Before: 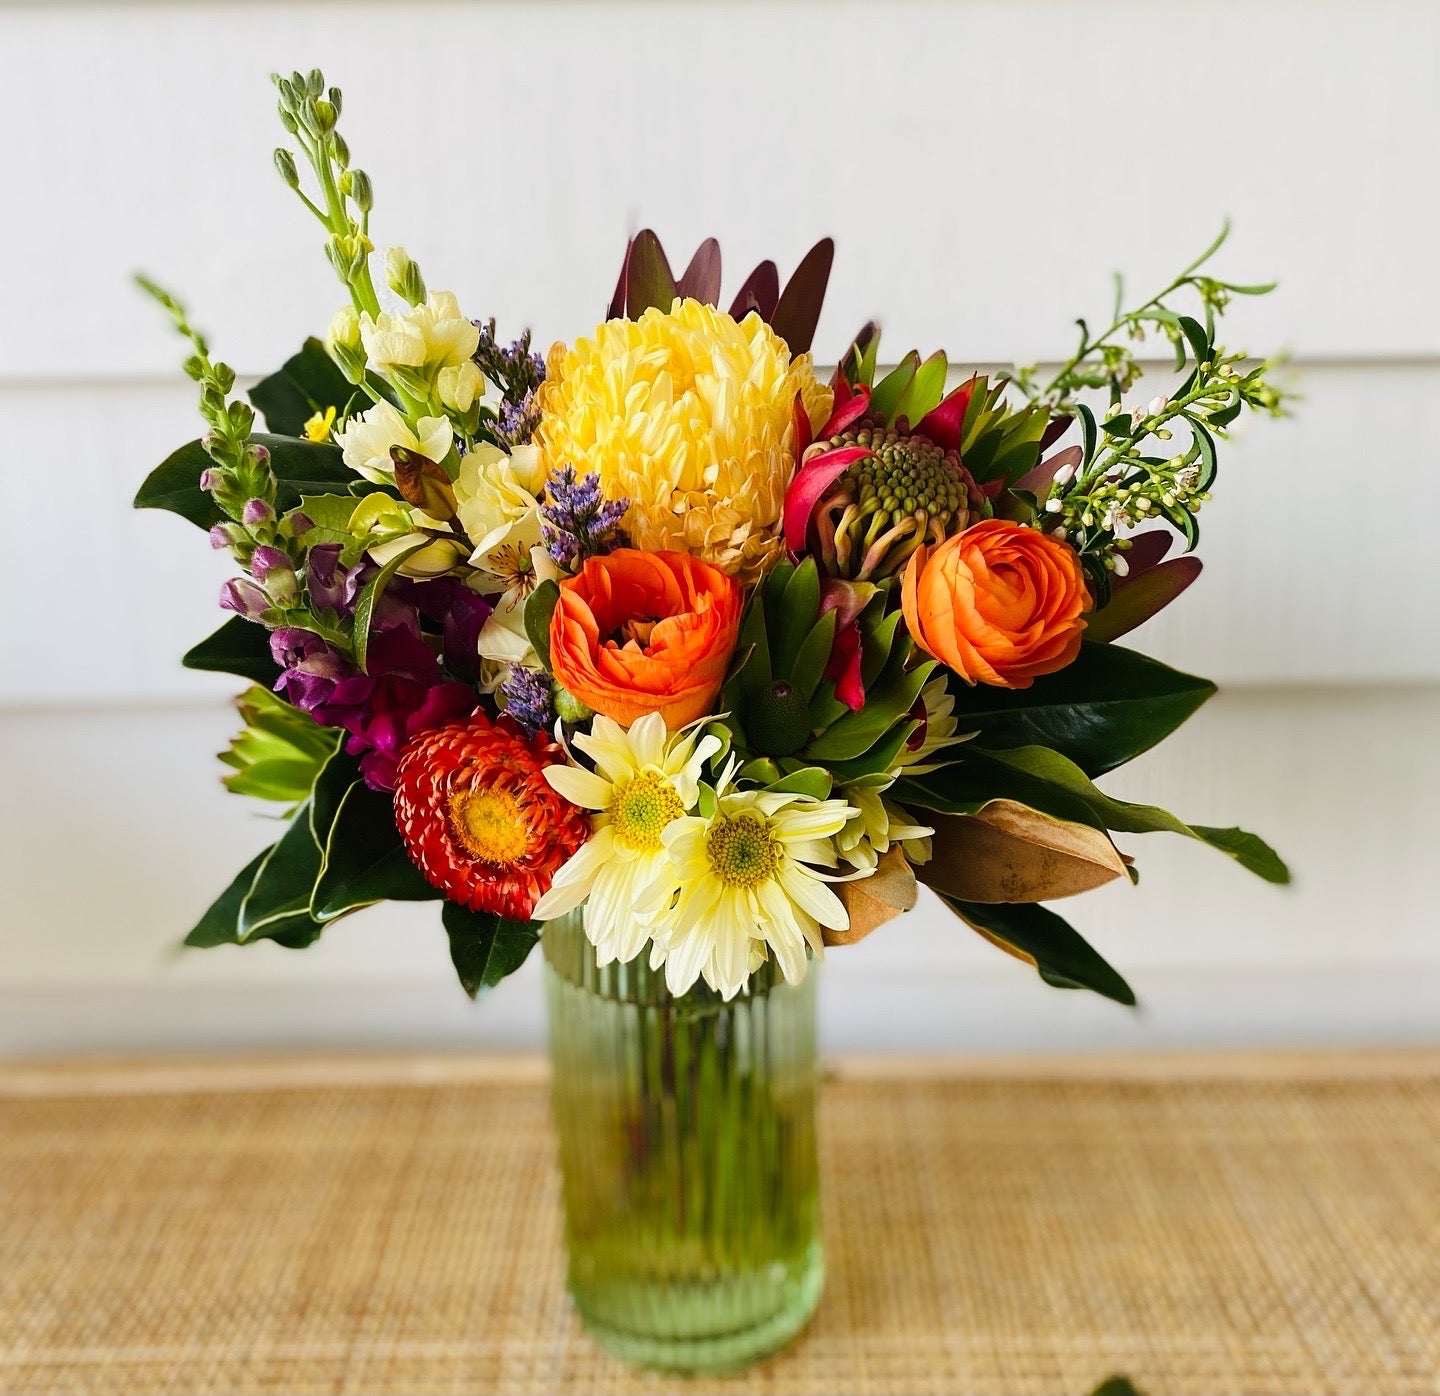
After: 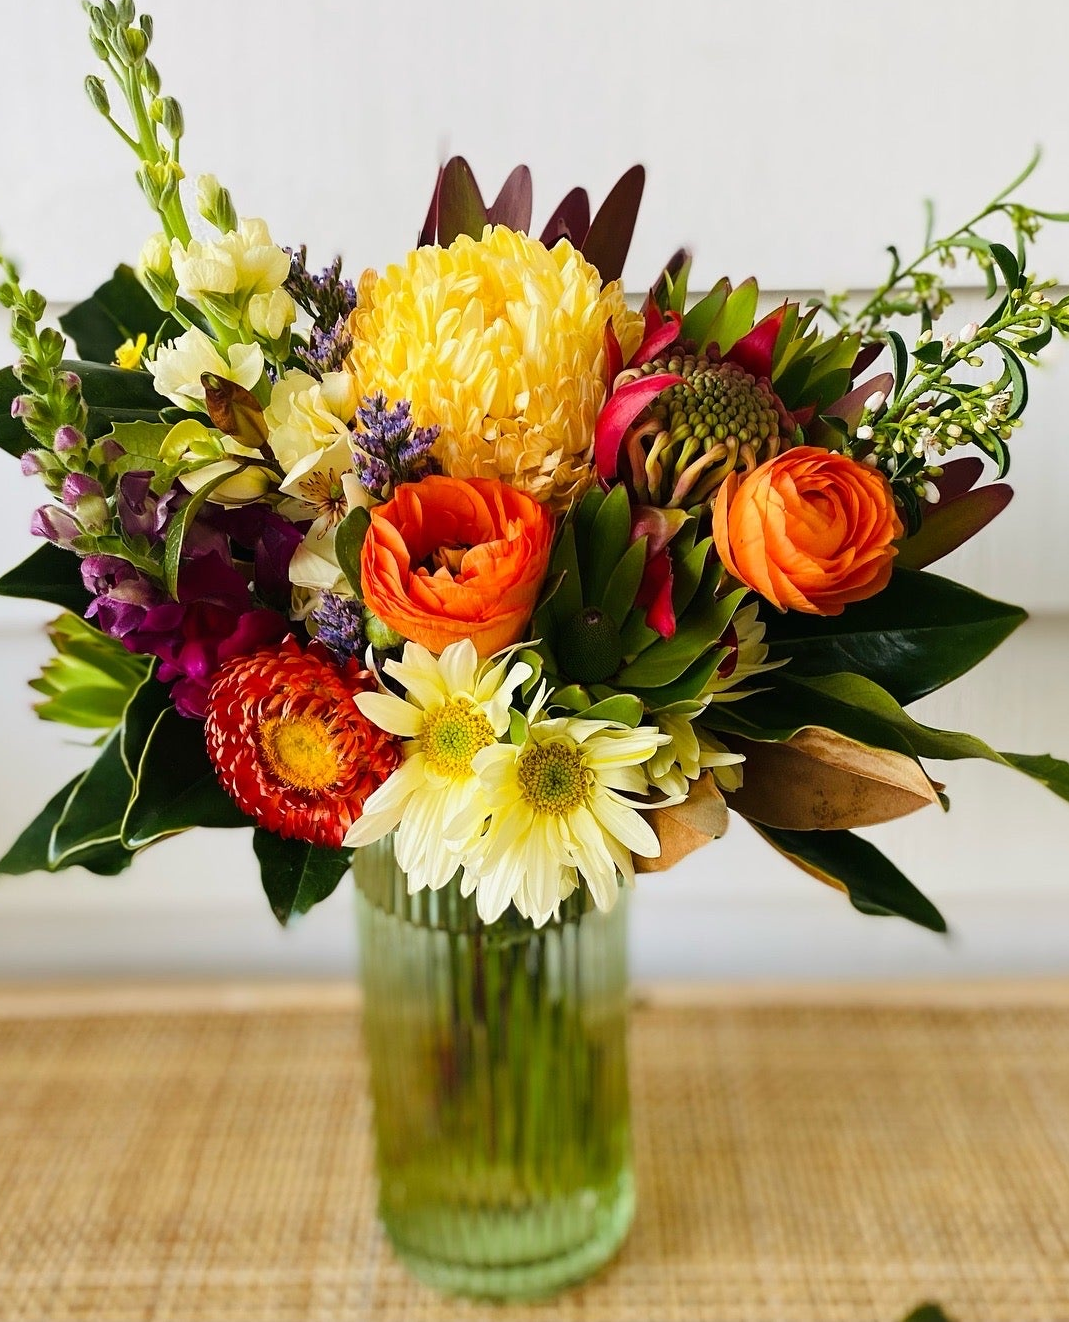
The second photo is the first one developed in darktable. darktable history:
white balance: emerald 1
crop and rotate: left 13.15%, top 5.251%, right 12.609%
